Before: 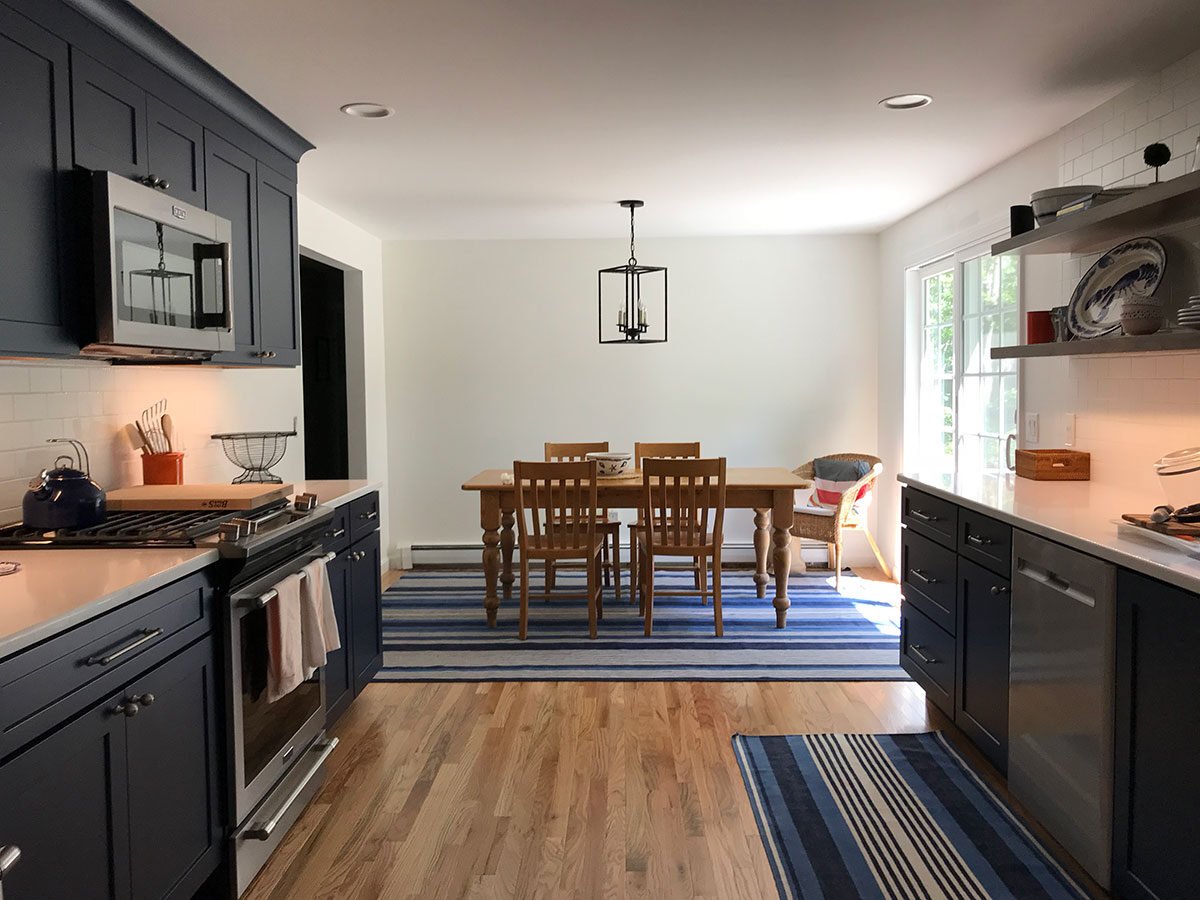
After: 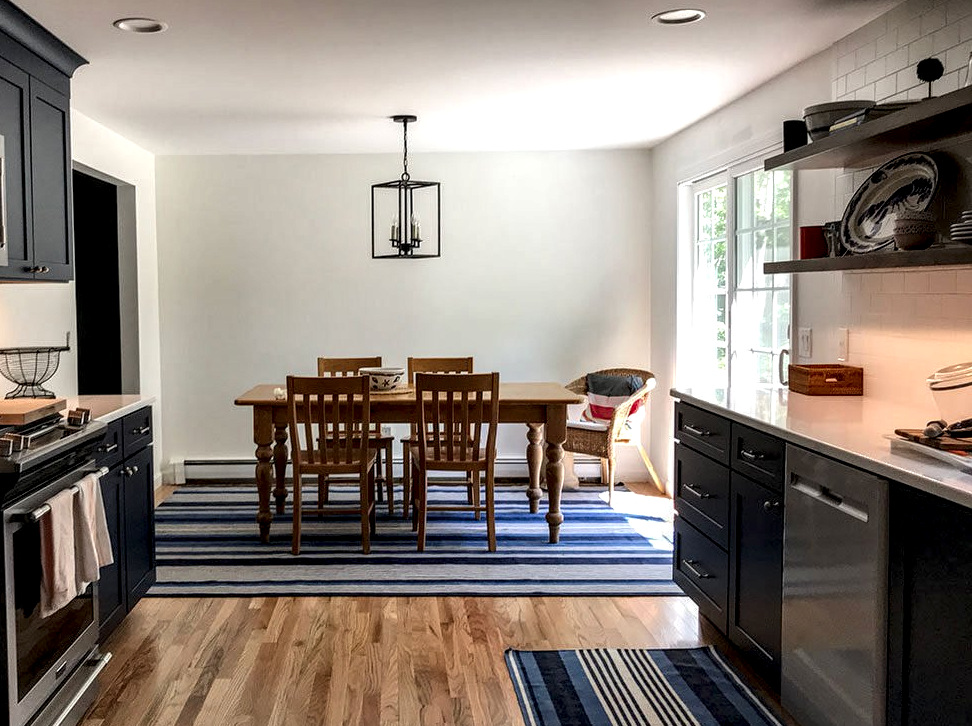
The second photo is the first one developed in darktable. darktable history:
local contrast: highlights 17%, detail 187%
crop: left 18.927%, top 9.538%, right 0%, bottom 9.747%
